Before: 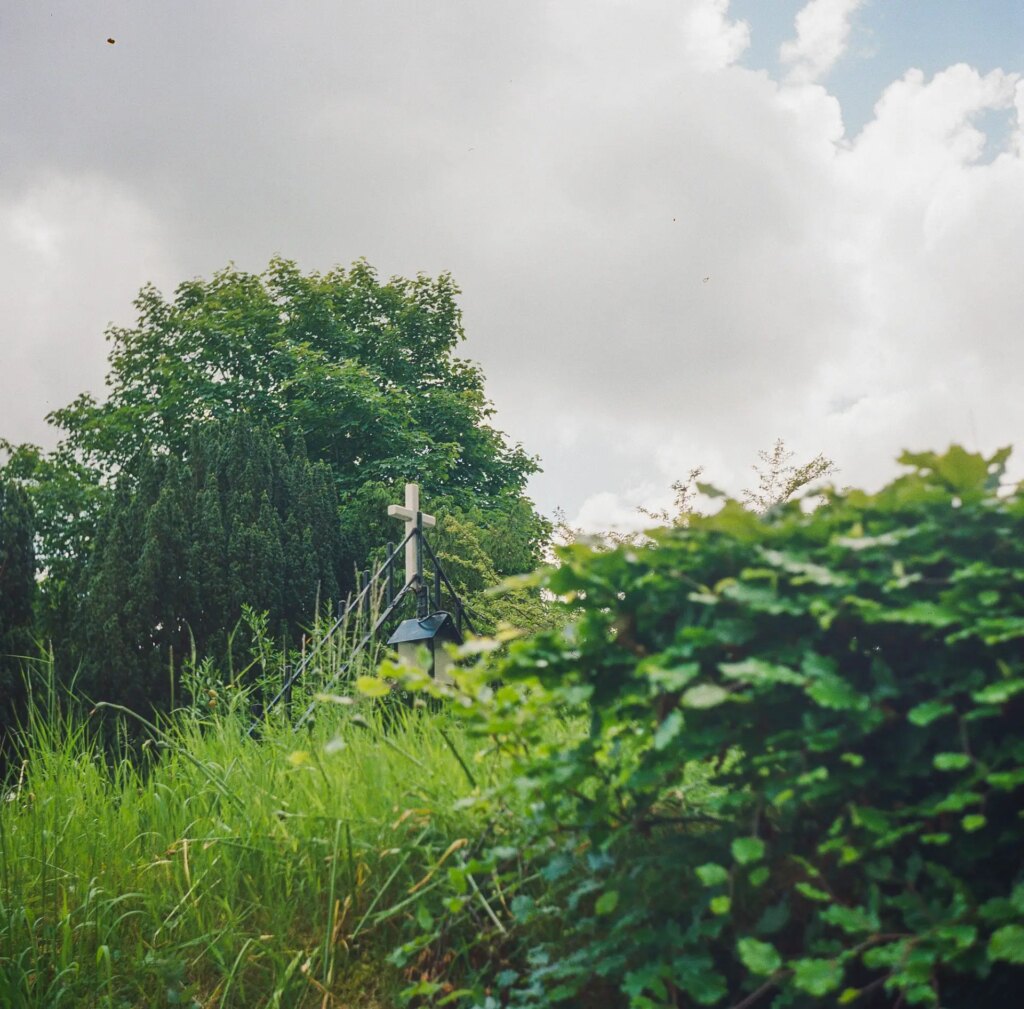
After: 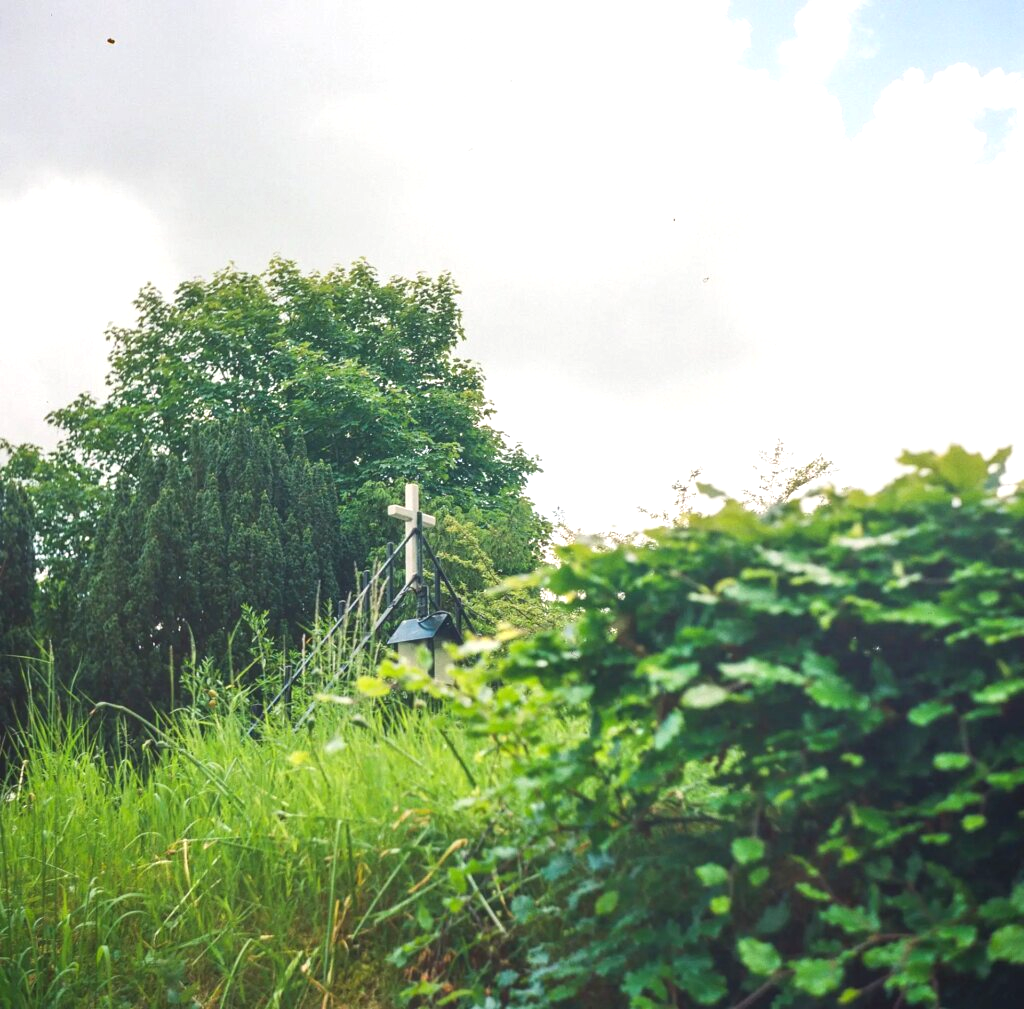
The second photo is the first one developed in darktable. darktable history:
exposure: black level correction 0, exposure 0.678 EV, compensate highlight preservation false
